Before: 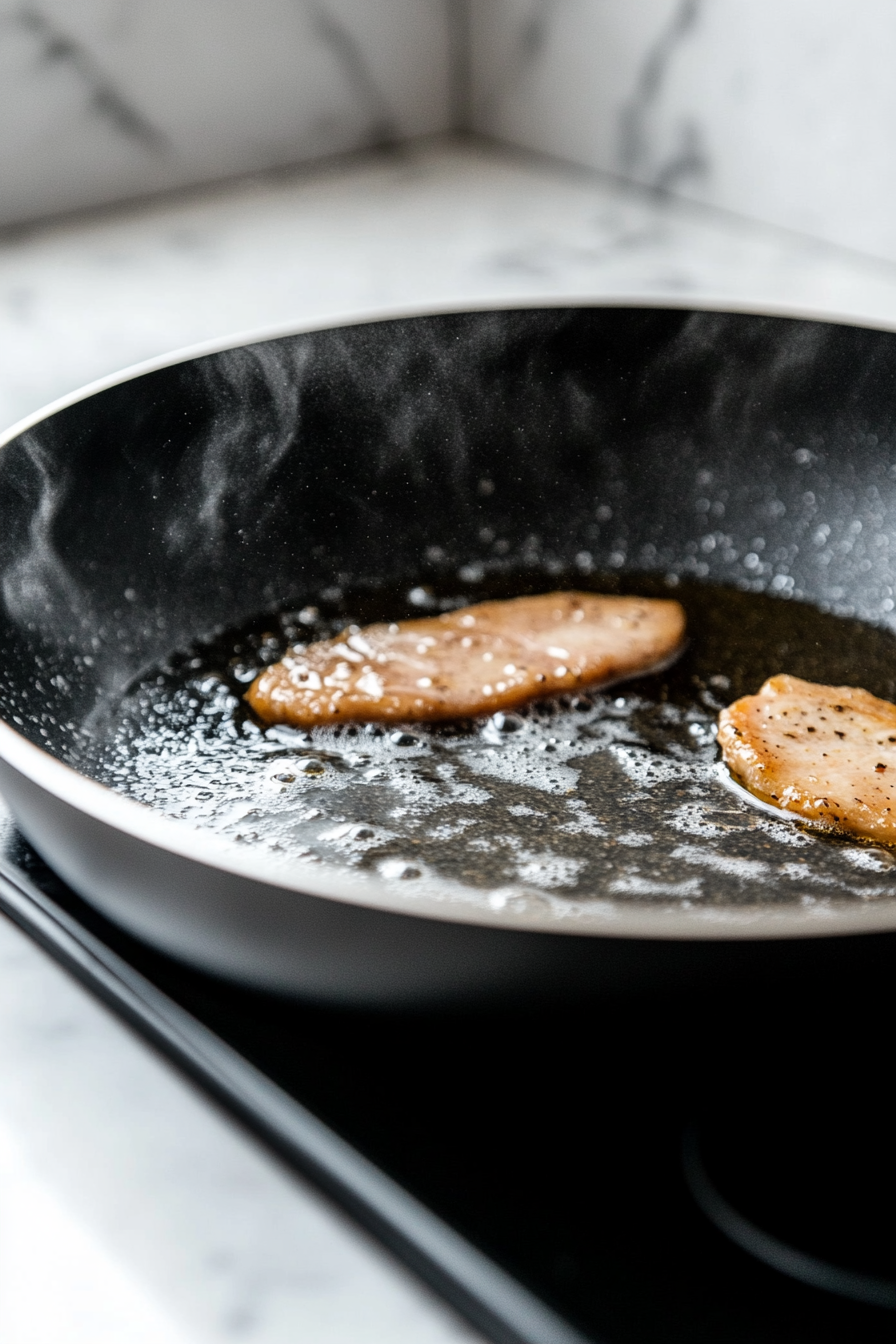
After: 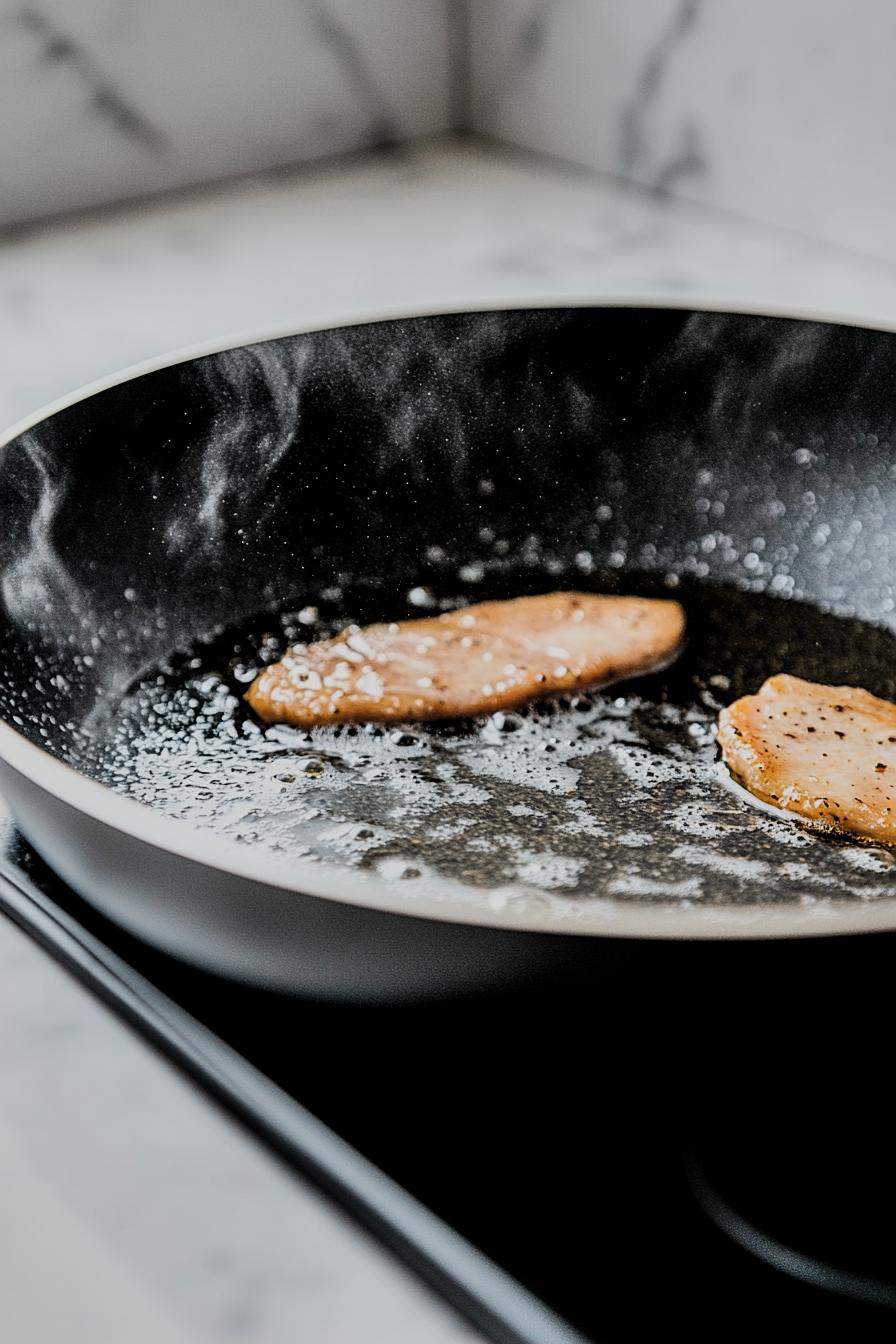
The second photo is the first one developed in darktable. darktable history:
filmic rgb: black relative exposure -7.29 EV, white relative exposure 5.1 EV, threshold 3.03 EV, hardness 3.2, preserve chrominance RGB euclidean norm, color science v5 (2021), contrast in shadows safe, contrast in highlights safe, enable highlight reconstruction true
local contrast: highlights 105%, shadows 99%, detail 119%, midtone range 0.2
tone equalizer: edges refinement/feathering 500, mask exposure compensation -1.57 EV, preserve details no
sharpen: on, module defaults
shadows and highlights: low approximation 0.01, soften with gaussian
